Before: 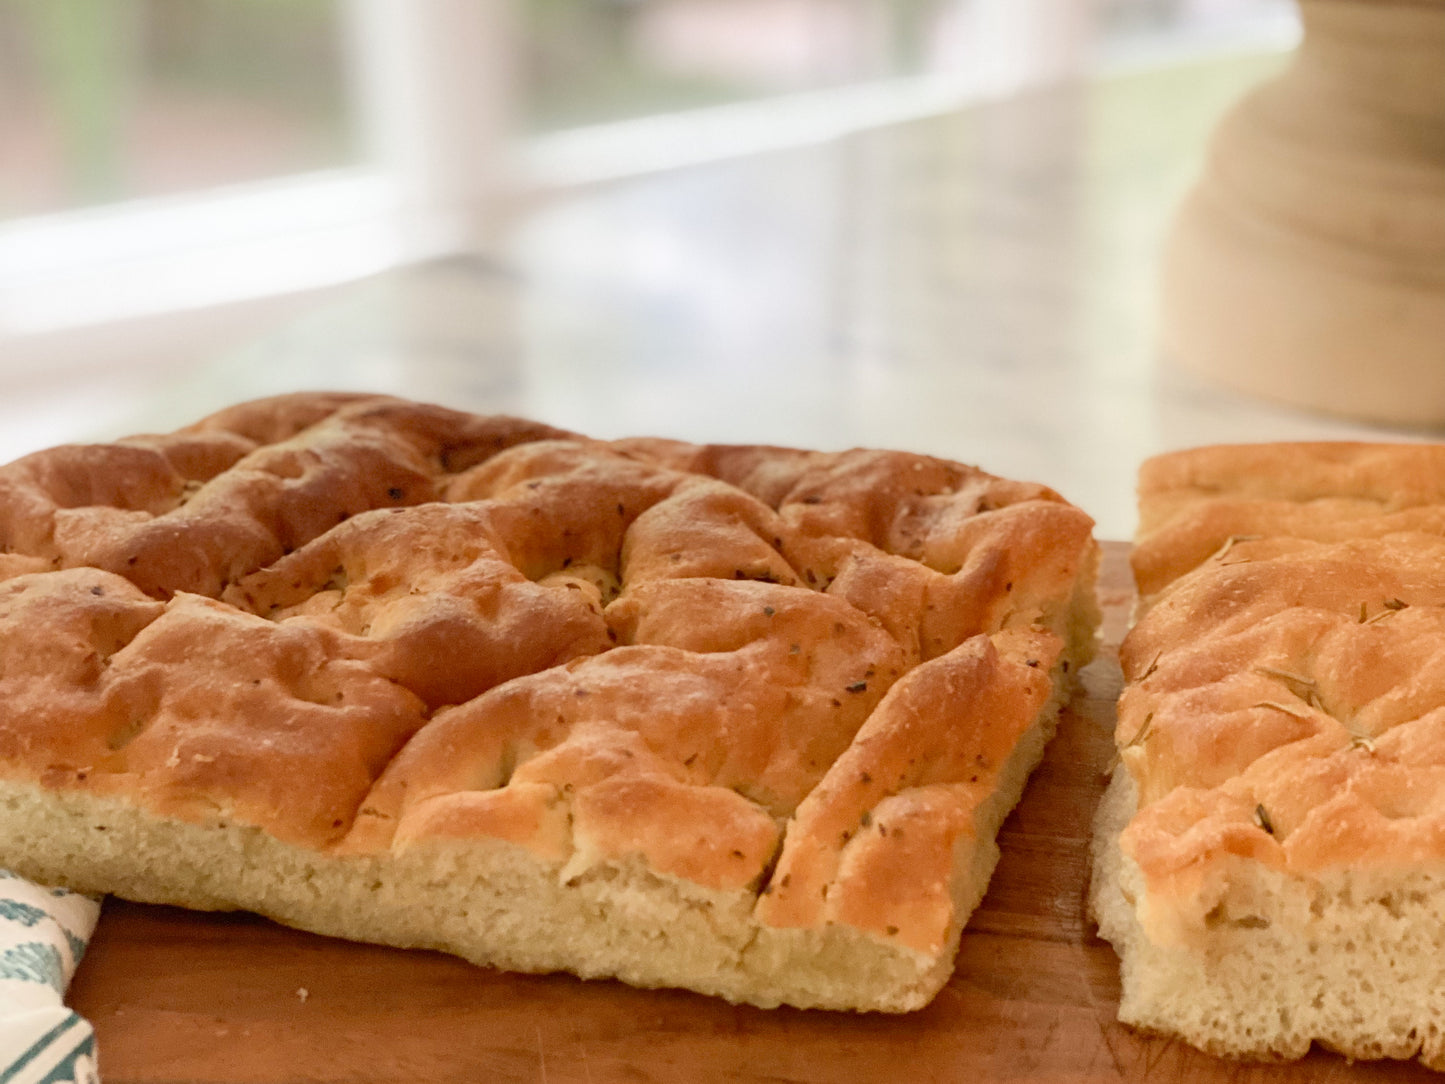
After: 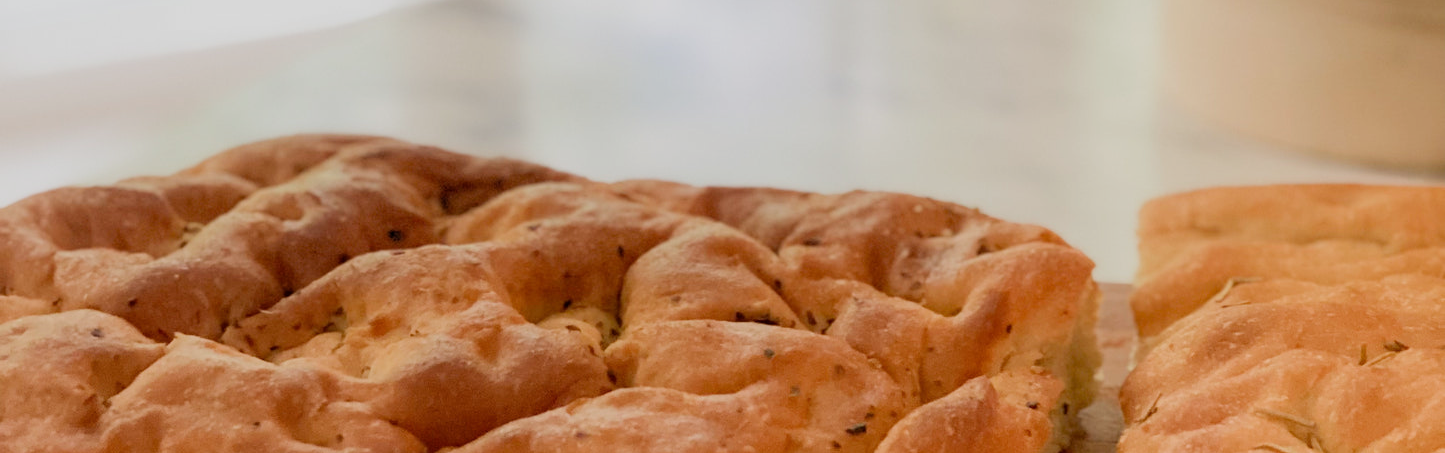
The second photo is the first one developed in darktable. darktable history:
filmic rgb: middle gray luminance 18.42%, black relative exposure -9 EV, white relative exposure 3.75 EV, threshold 6 EV, target black luminance 0%, hardness 4.85, latitude 67.35%, contrast 0.955, highlights saturation mix 20%, shadows ↔ highlights balance 21.36%, add noise in highlights 0, preserve chrominance luminance Y, color science v3 (2019), use custom middle-gray values true, iterations of high-quality reconstruction 0, contrast in highlights soft, enable highlight reconstruction true
crop and rotate: top 23.84%, bottom 34.294%
